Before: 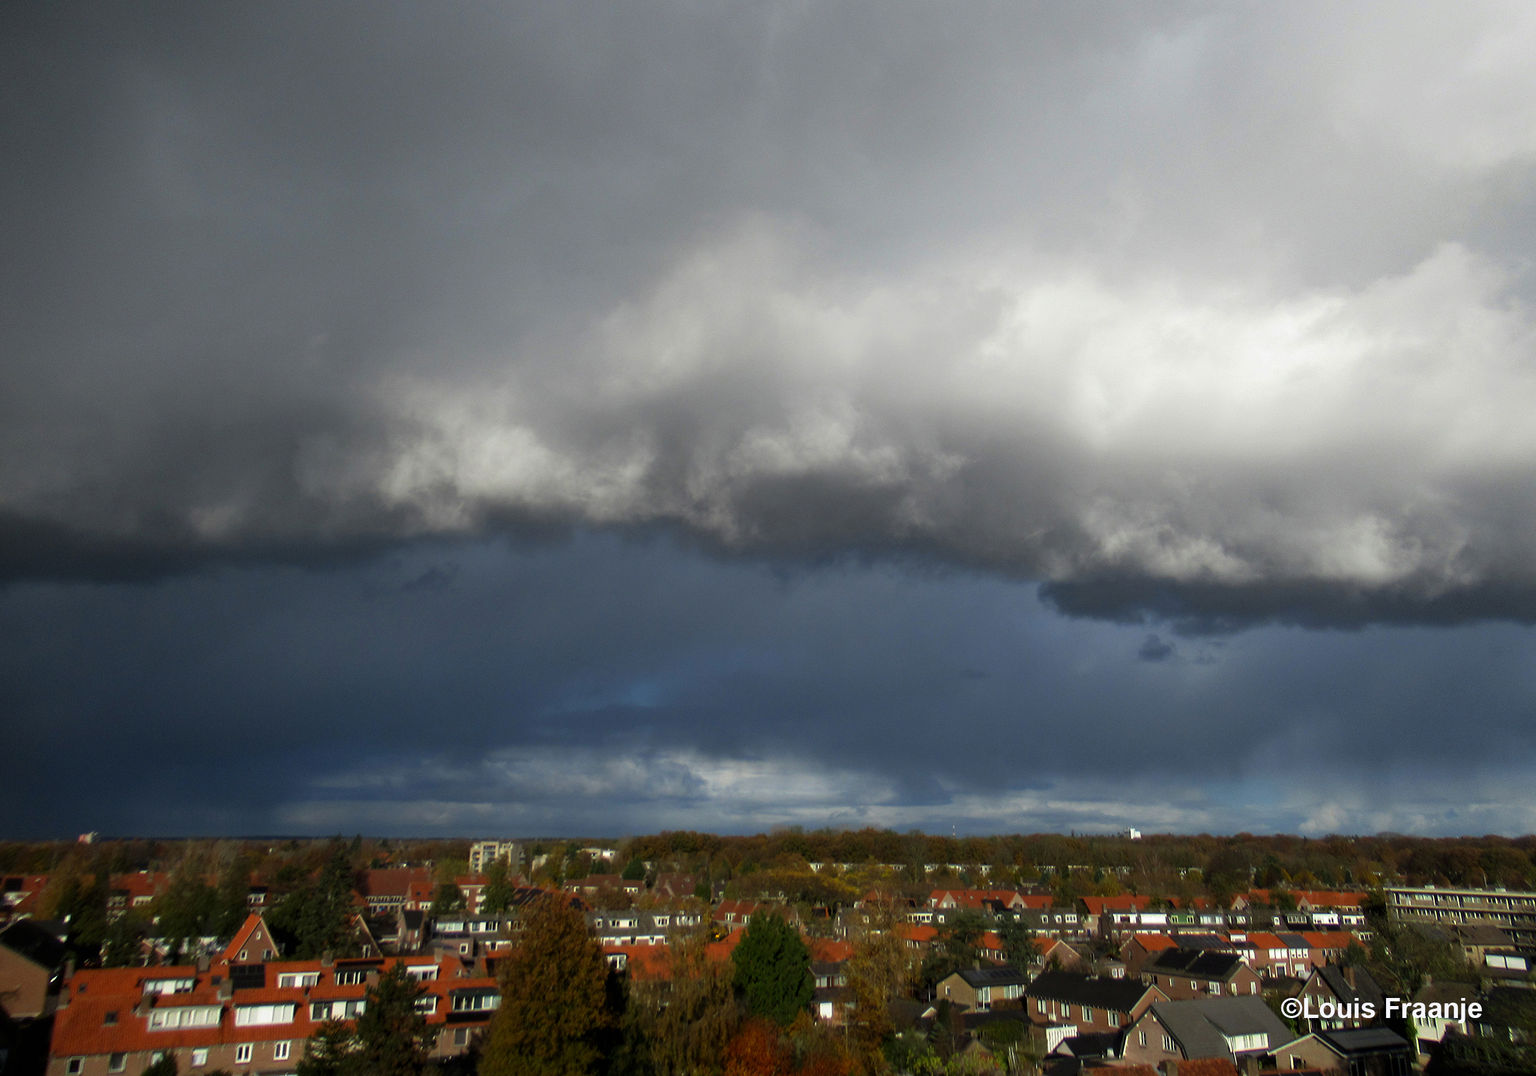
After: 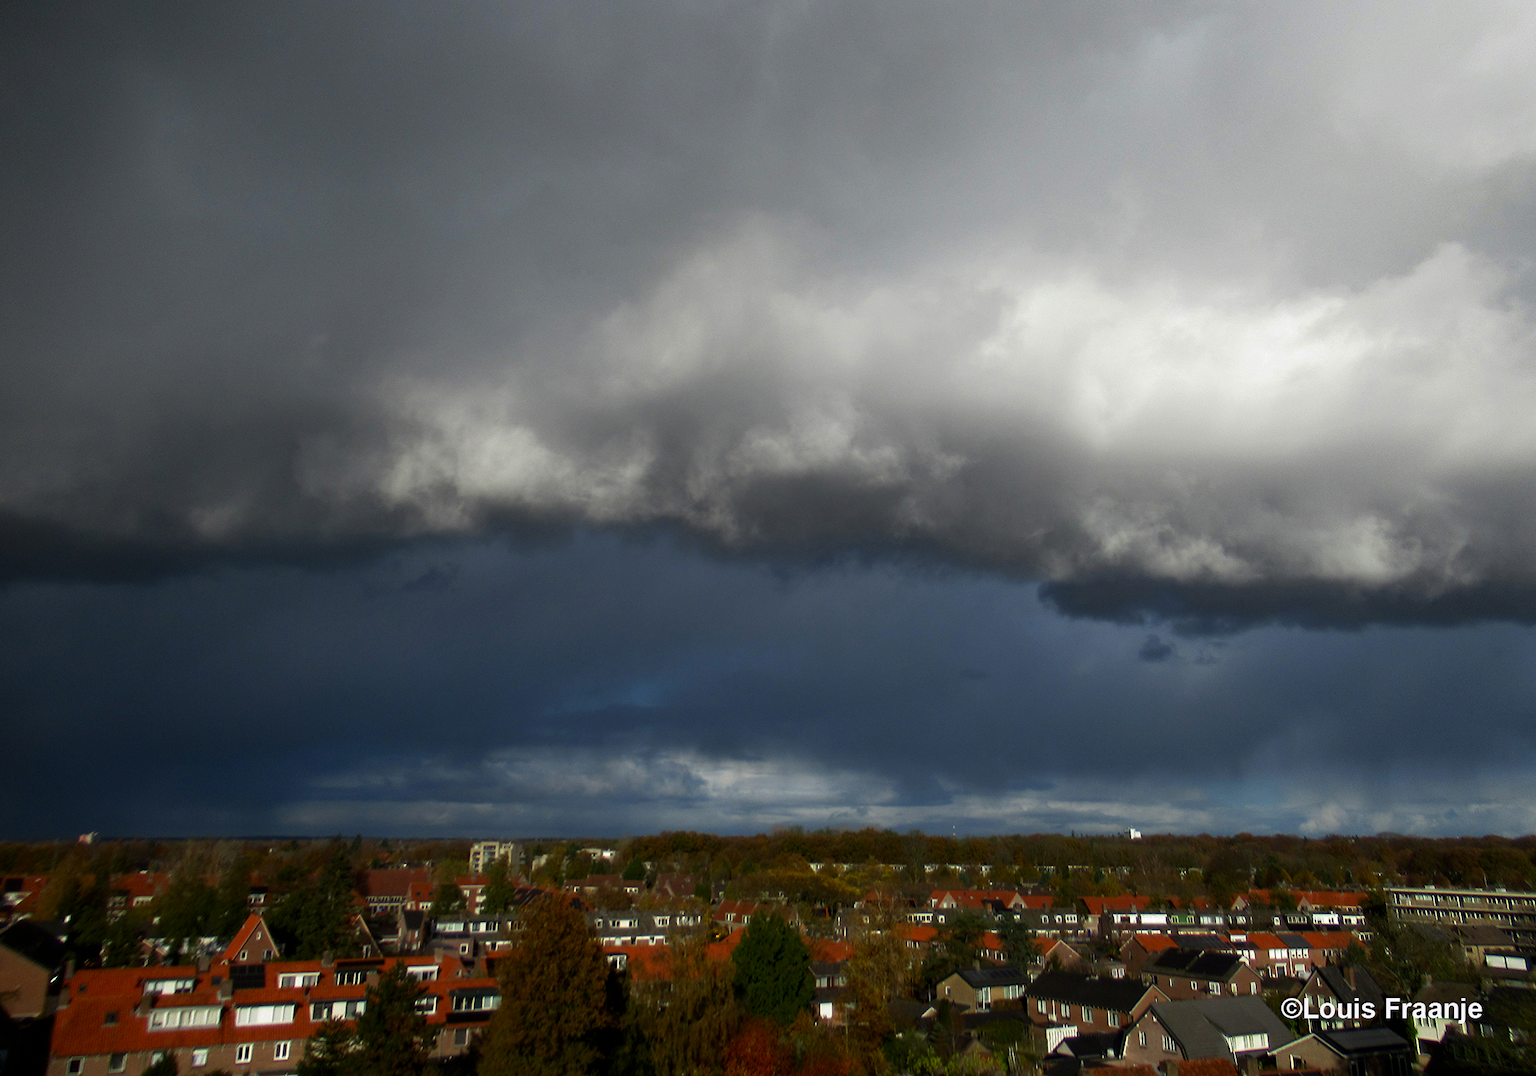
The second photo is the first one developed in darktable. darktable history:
contrast brightness saturation: brightness -0.094
